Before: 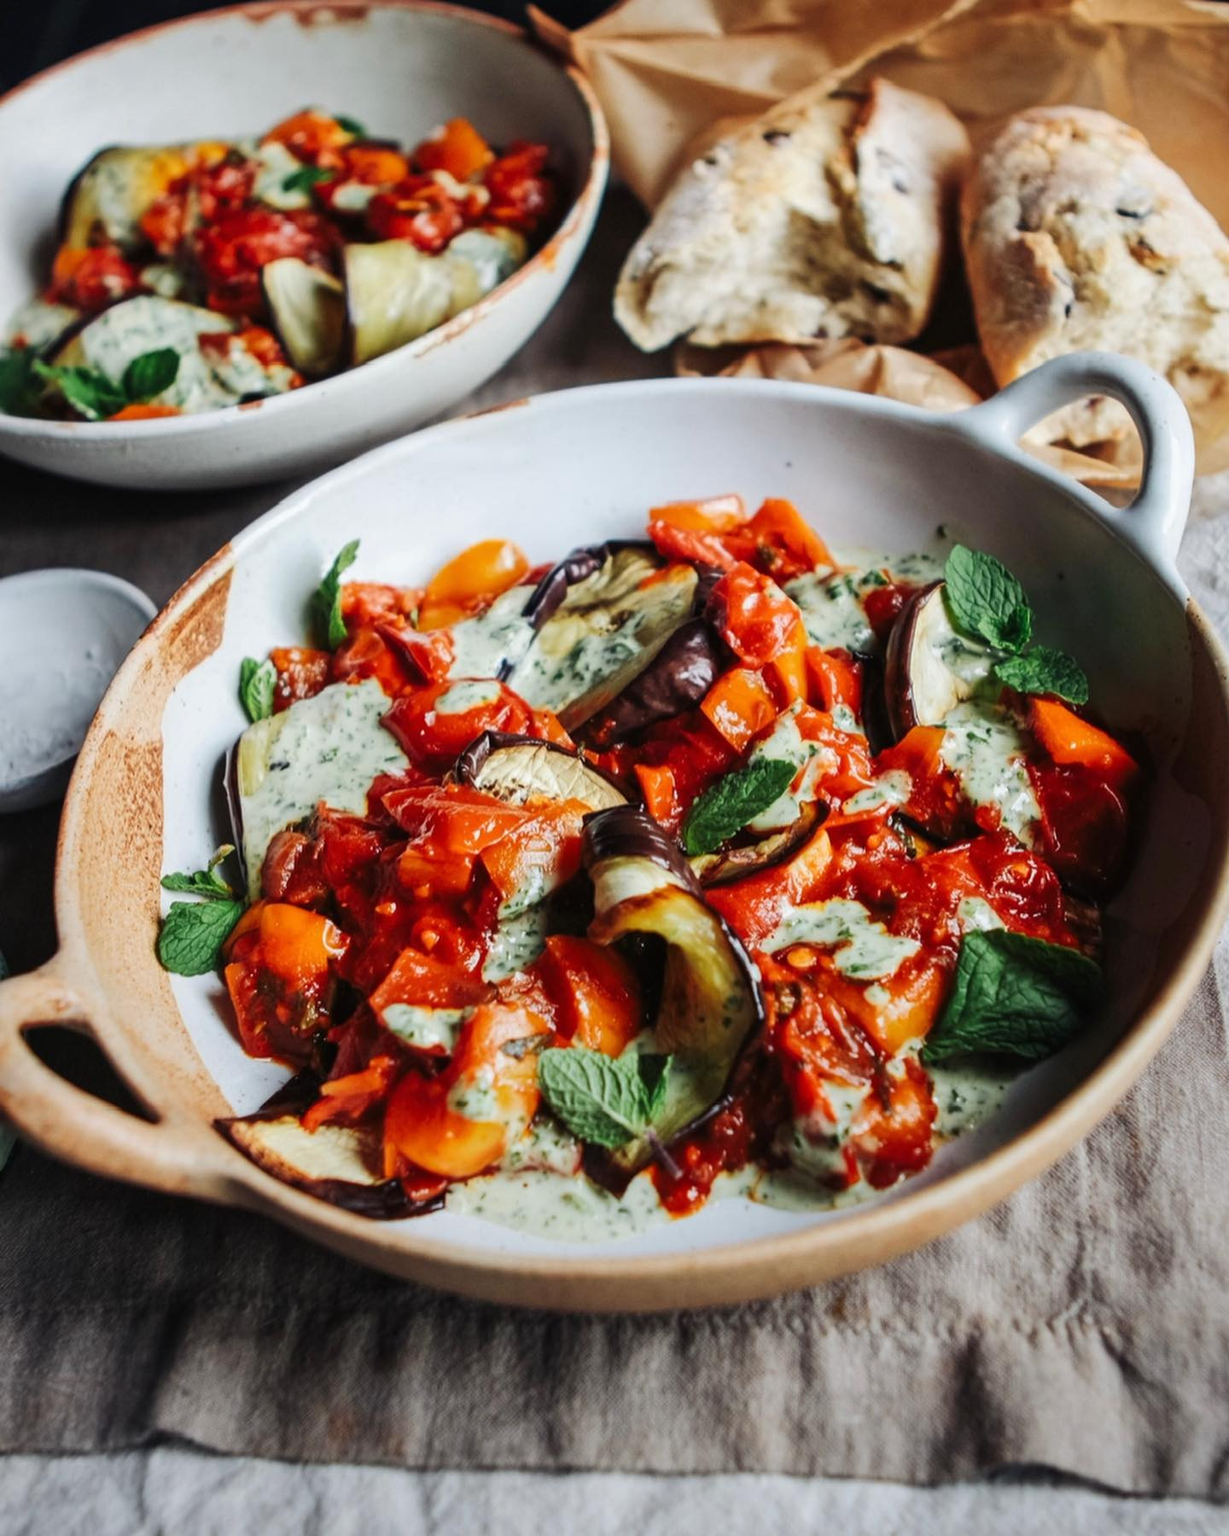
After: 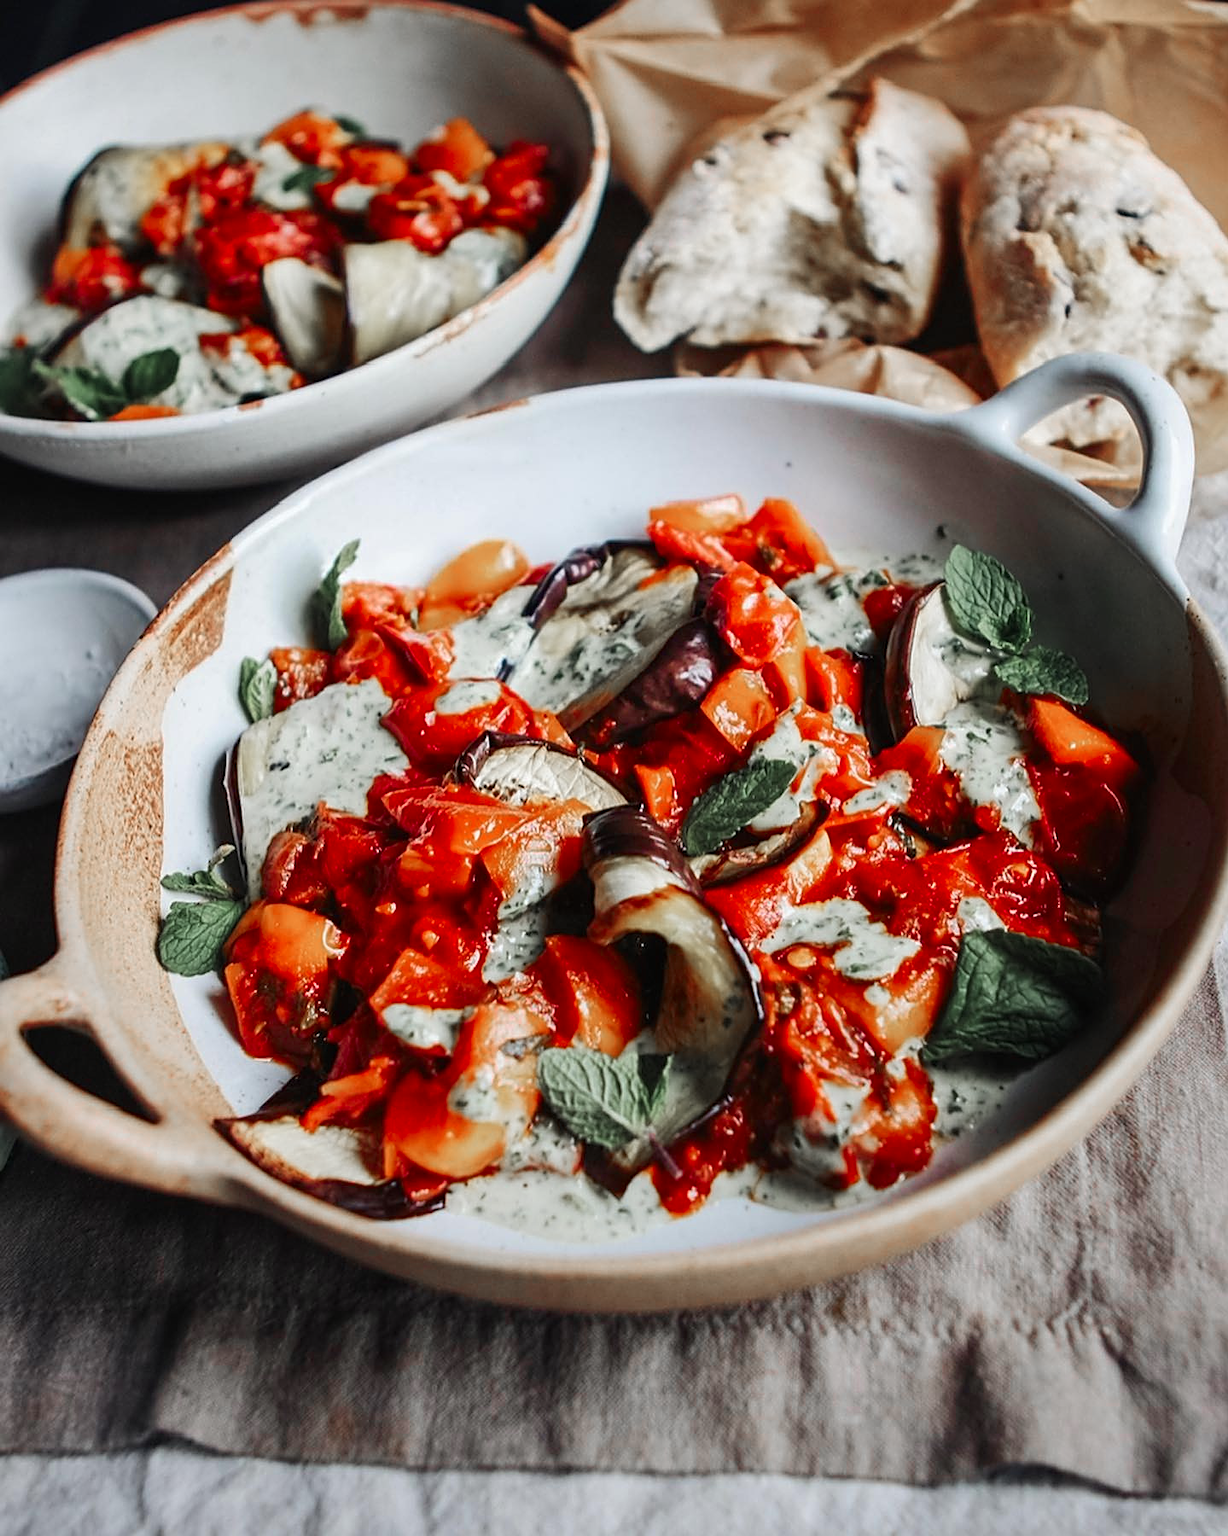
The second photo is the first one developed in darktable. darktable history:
sharpen: on, module defaults
color zones: curves: ch1 [(0, 0.708) (0.088, 0.648) (0.245, 0.187) (0.429, 0.326) (0.571, 0.498) (0.714, 0.5) (0.857, 0.5) (1, 0.708)]
